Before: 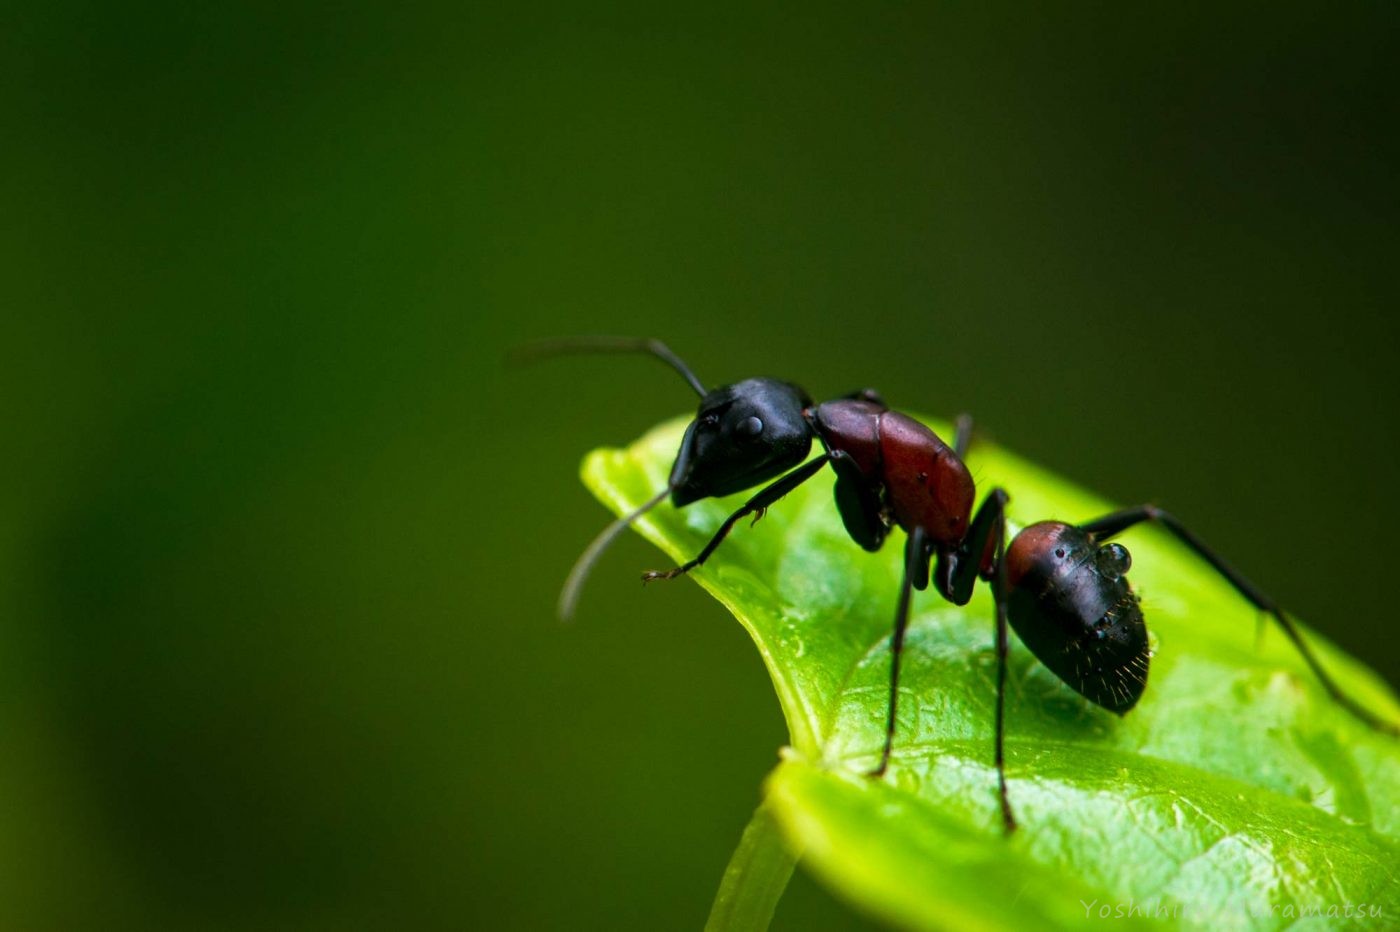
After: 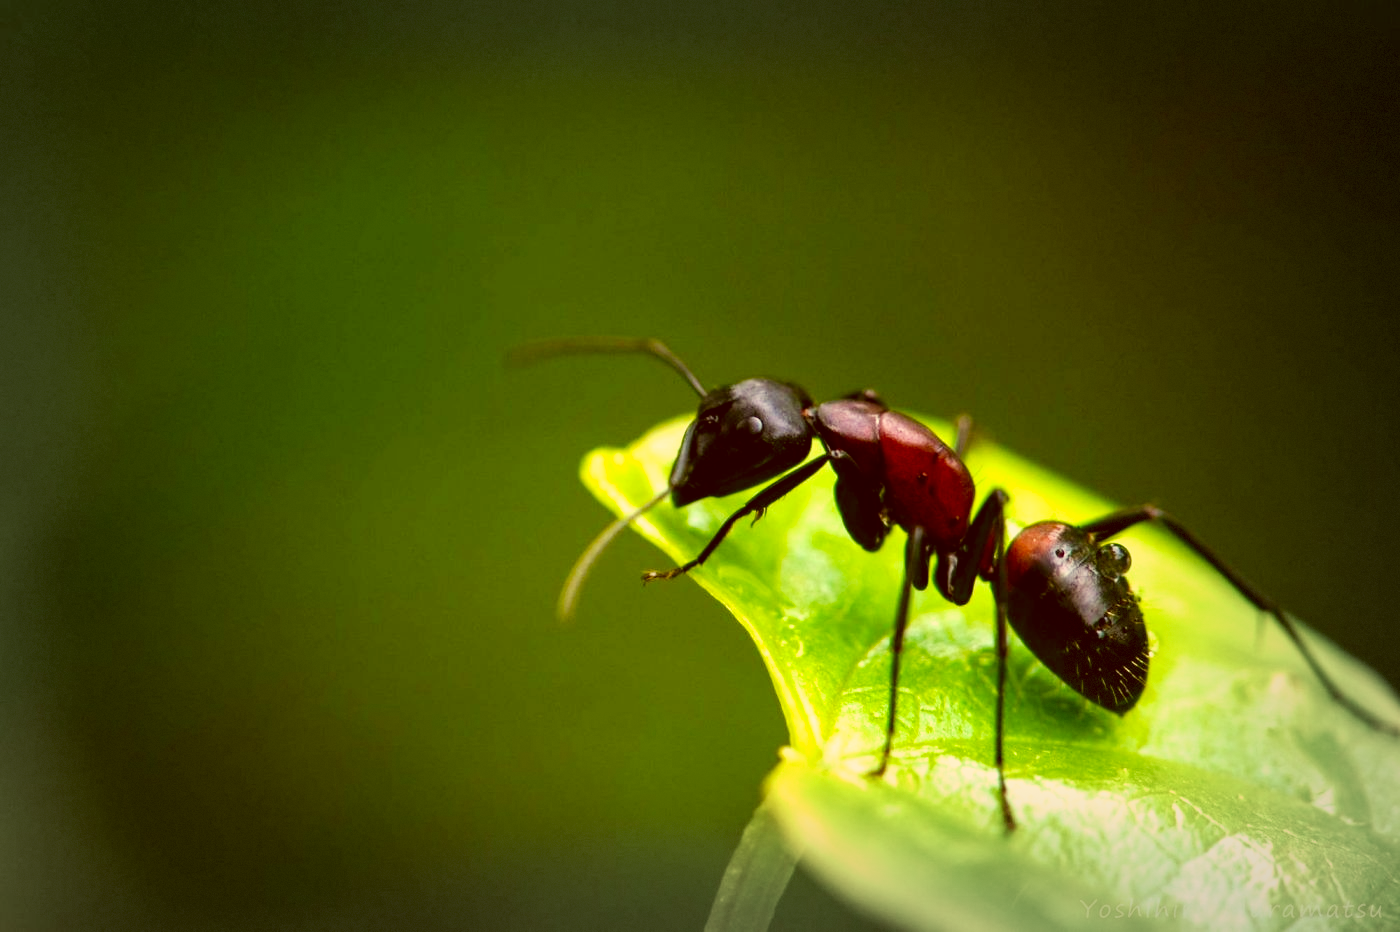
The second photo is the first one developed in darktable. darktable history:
tone curve: curves: ch0 [(0, 0) (0.55, 0.716) (0.841, 0.969)], preserve colors none
color correction: highlights a* 1.24, highlights b* 24.07, shadows a* 15.69, shadows b* 24.1
vignetting: fall-off start 52.75%, brightness -0.28, automatic ratio true, width/height ratio 1.314, shape 0.211, dithering 8-bit output
